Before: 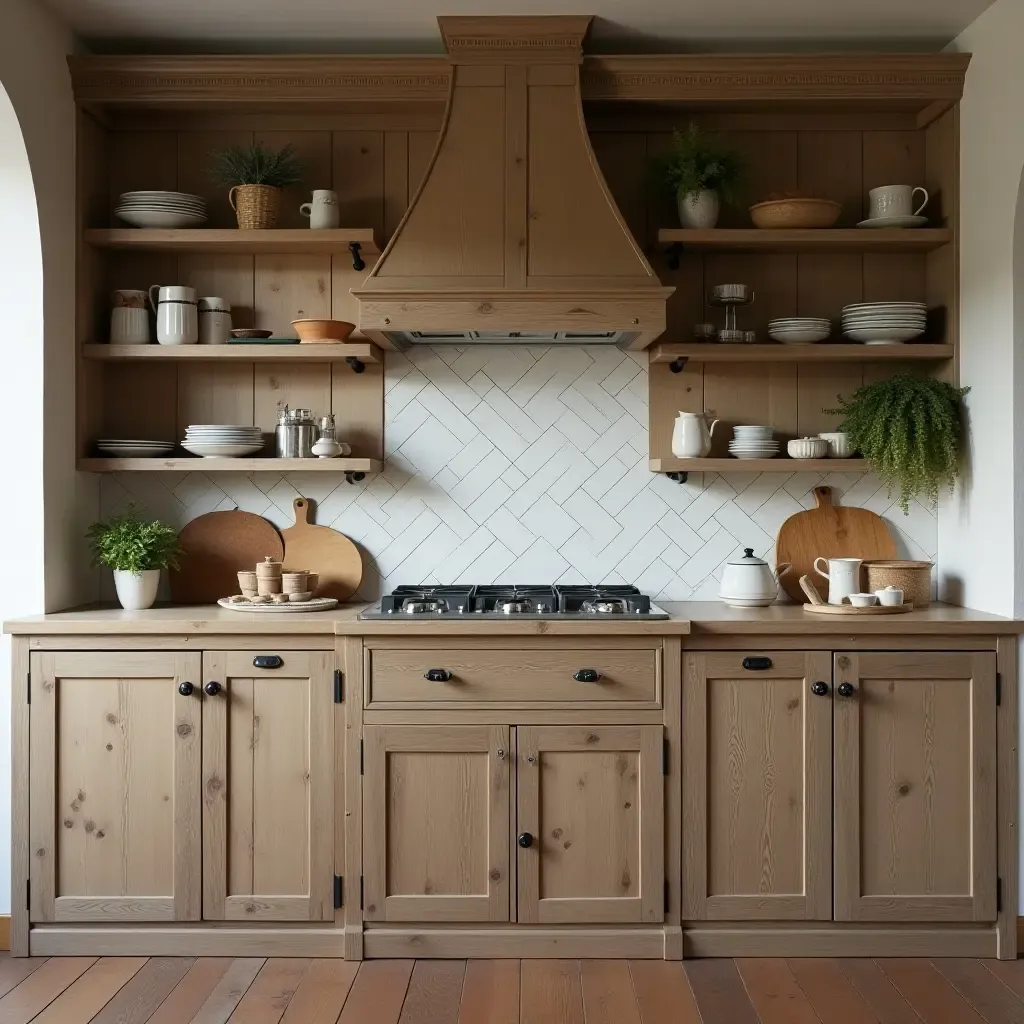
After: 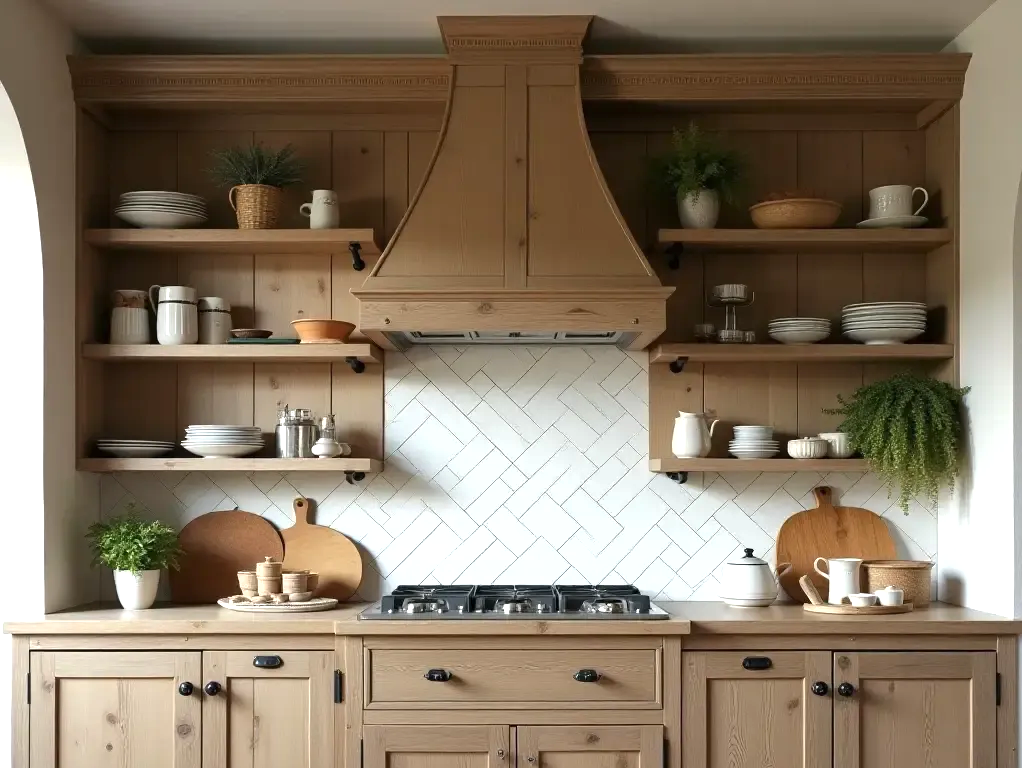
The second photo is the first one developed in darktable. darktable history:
exposure: exposure 0.563 EV, compensate highlight preservation false
crop: bottom 24.981%
shadows and highlights: shadows 9.89, white point adjustment 0.859, highlights -40.26
